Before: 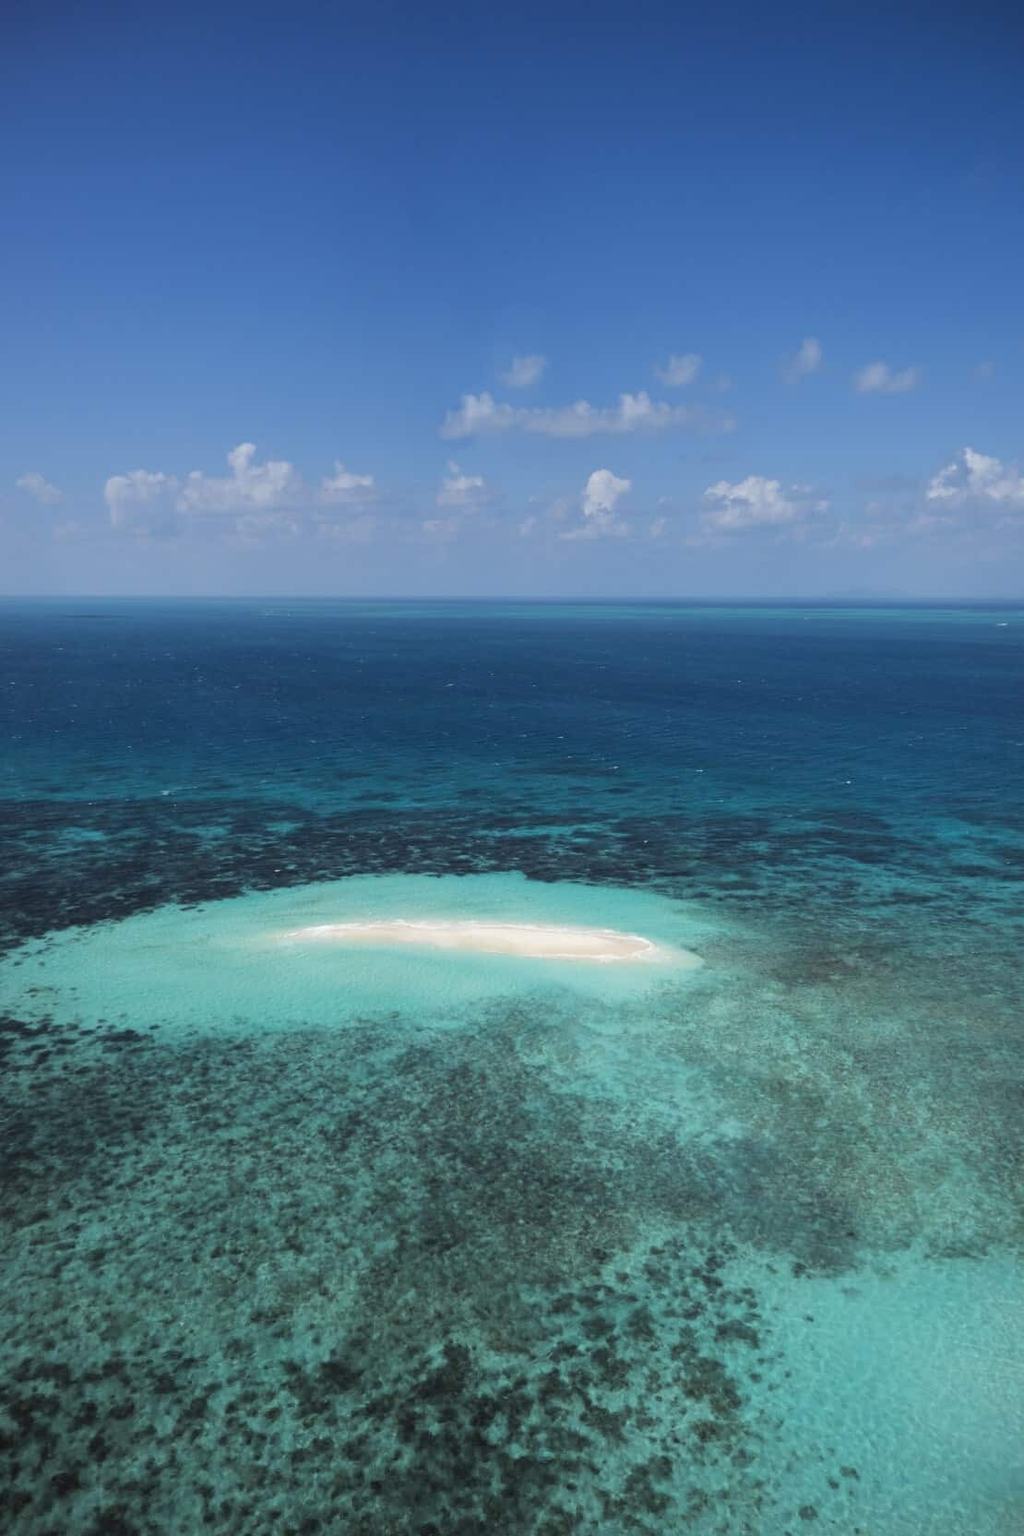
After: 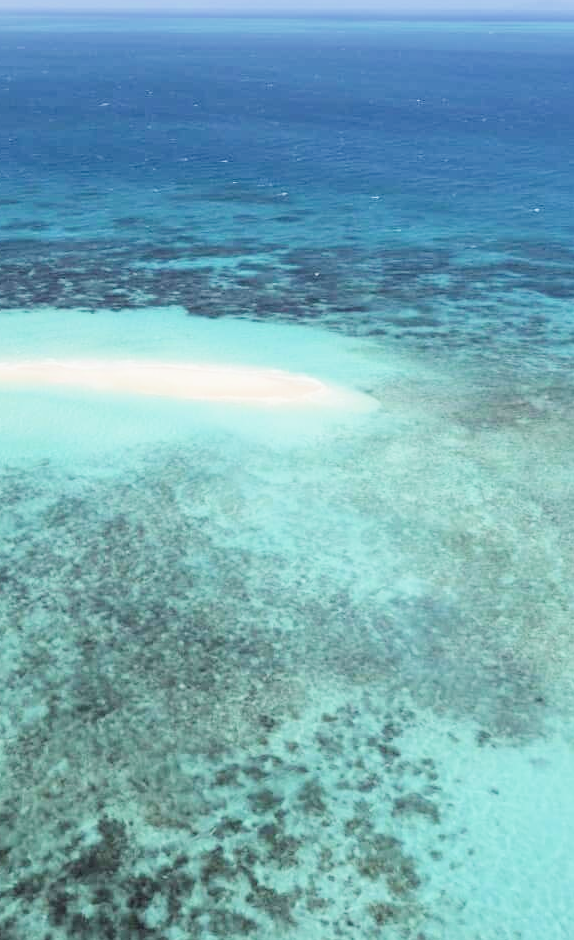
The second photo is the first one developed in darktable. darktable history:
exposure: black level correction 0.001, exposure 1.645 EV, compensate exposure bias true, compensate highlight preservation false
tone equalizer: on, module defaults
crop: left 34.52%, top 38.339%, right 13.736%, bottom 5.149%
filmic rgb: black relative exposure -7.65 EV, white relative exposure 4.56 EV, hardness 3.61
